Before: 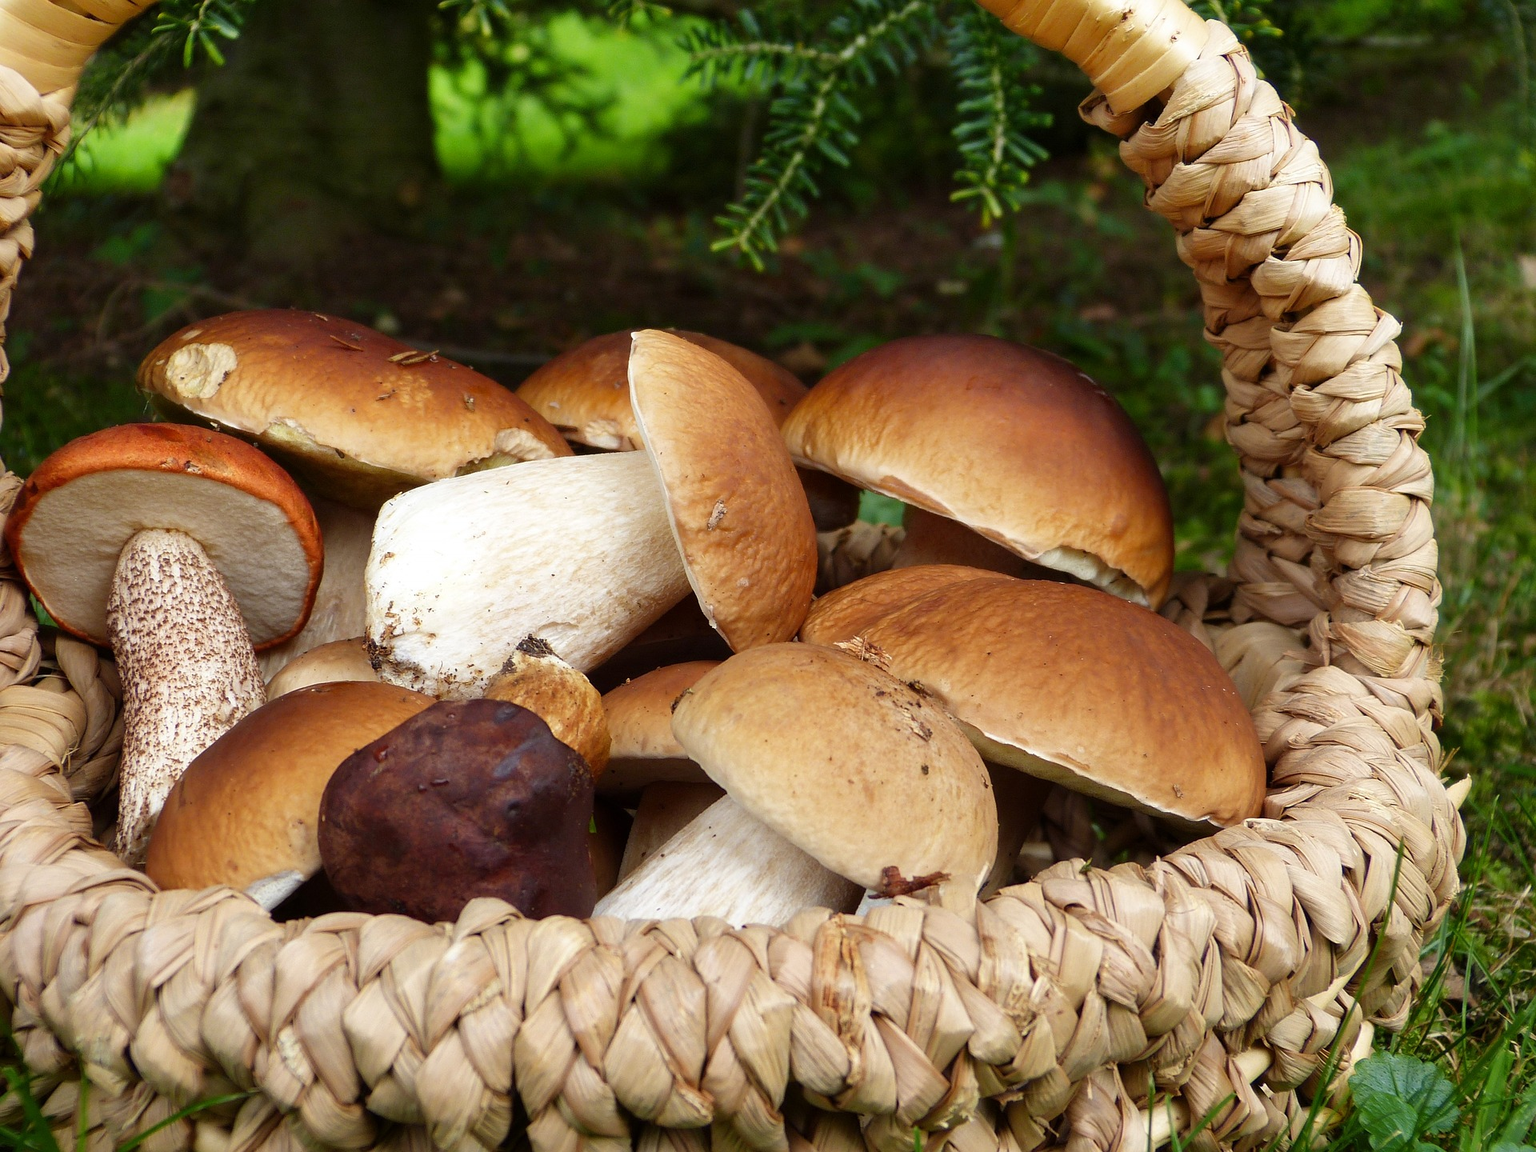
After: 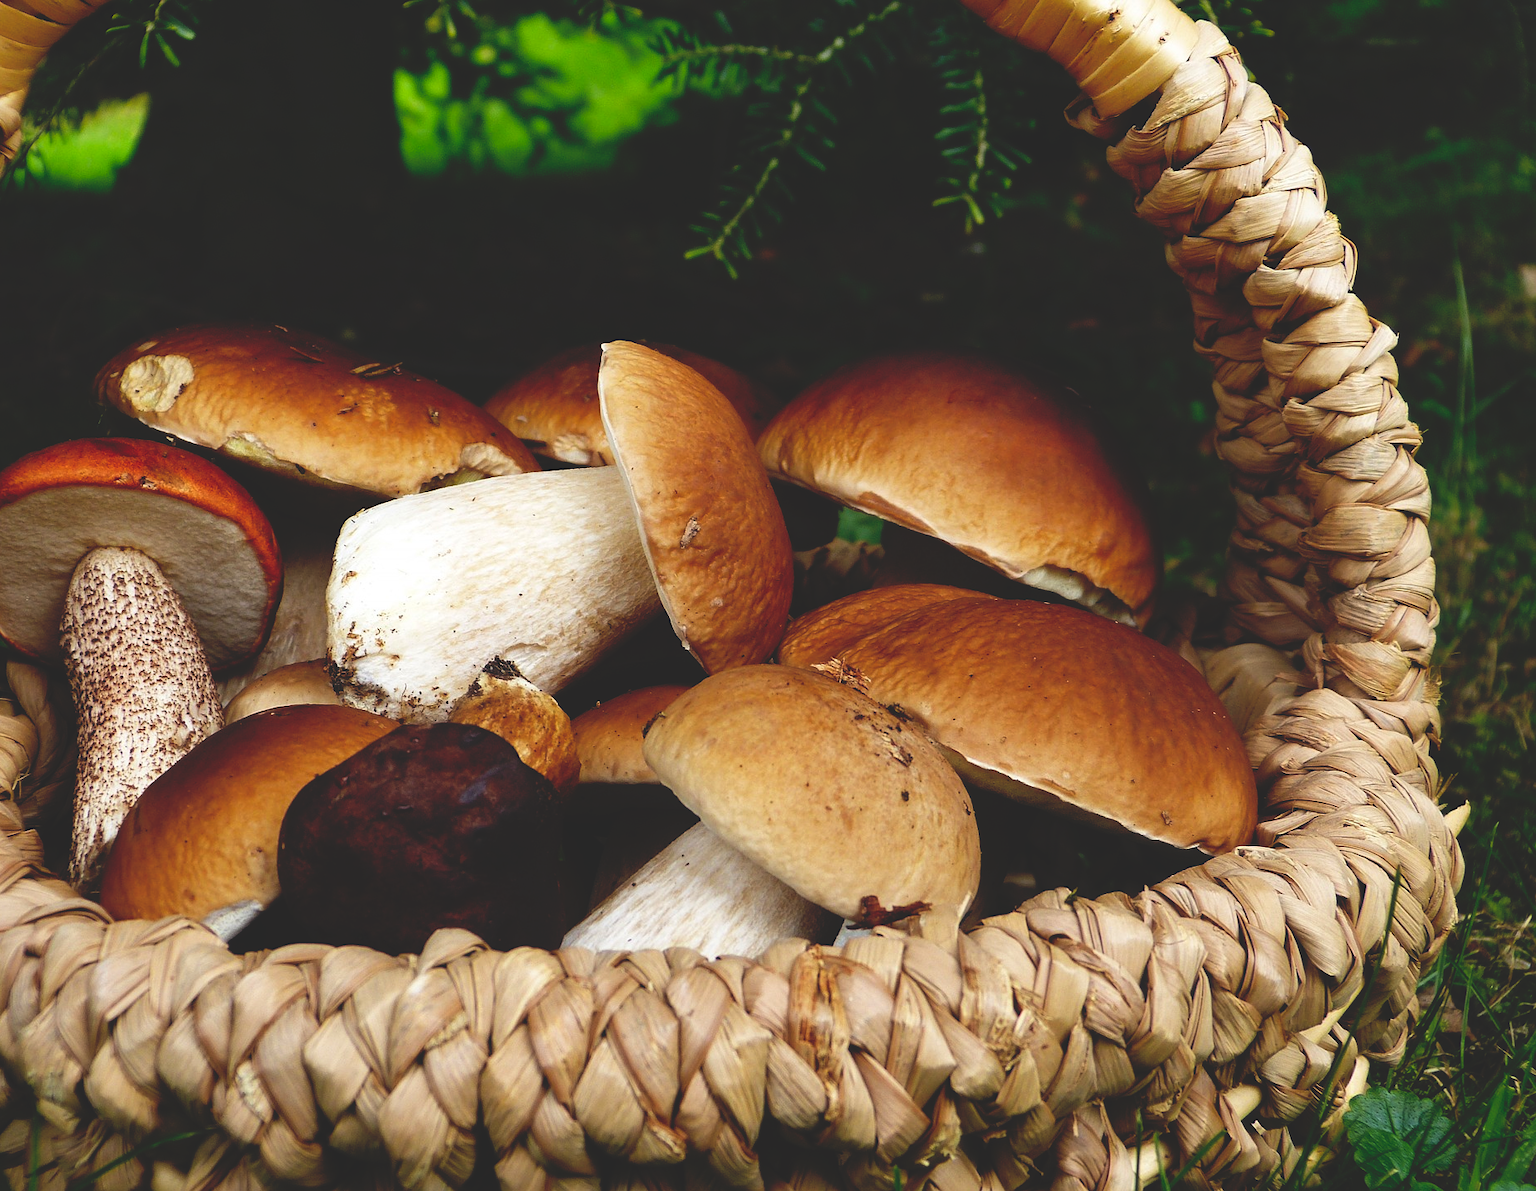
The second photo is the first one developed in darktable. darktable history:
base curve: curves: ch0 [(0, 0.02) (0.083, 0.036) (1, 1)], preserve colors none
crop and rotate: left 3.238%
